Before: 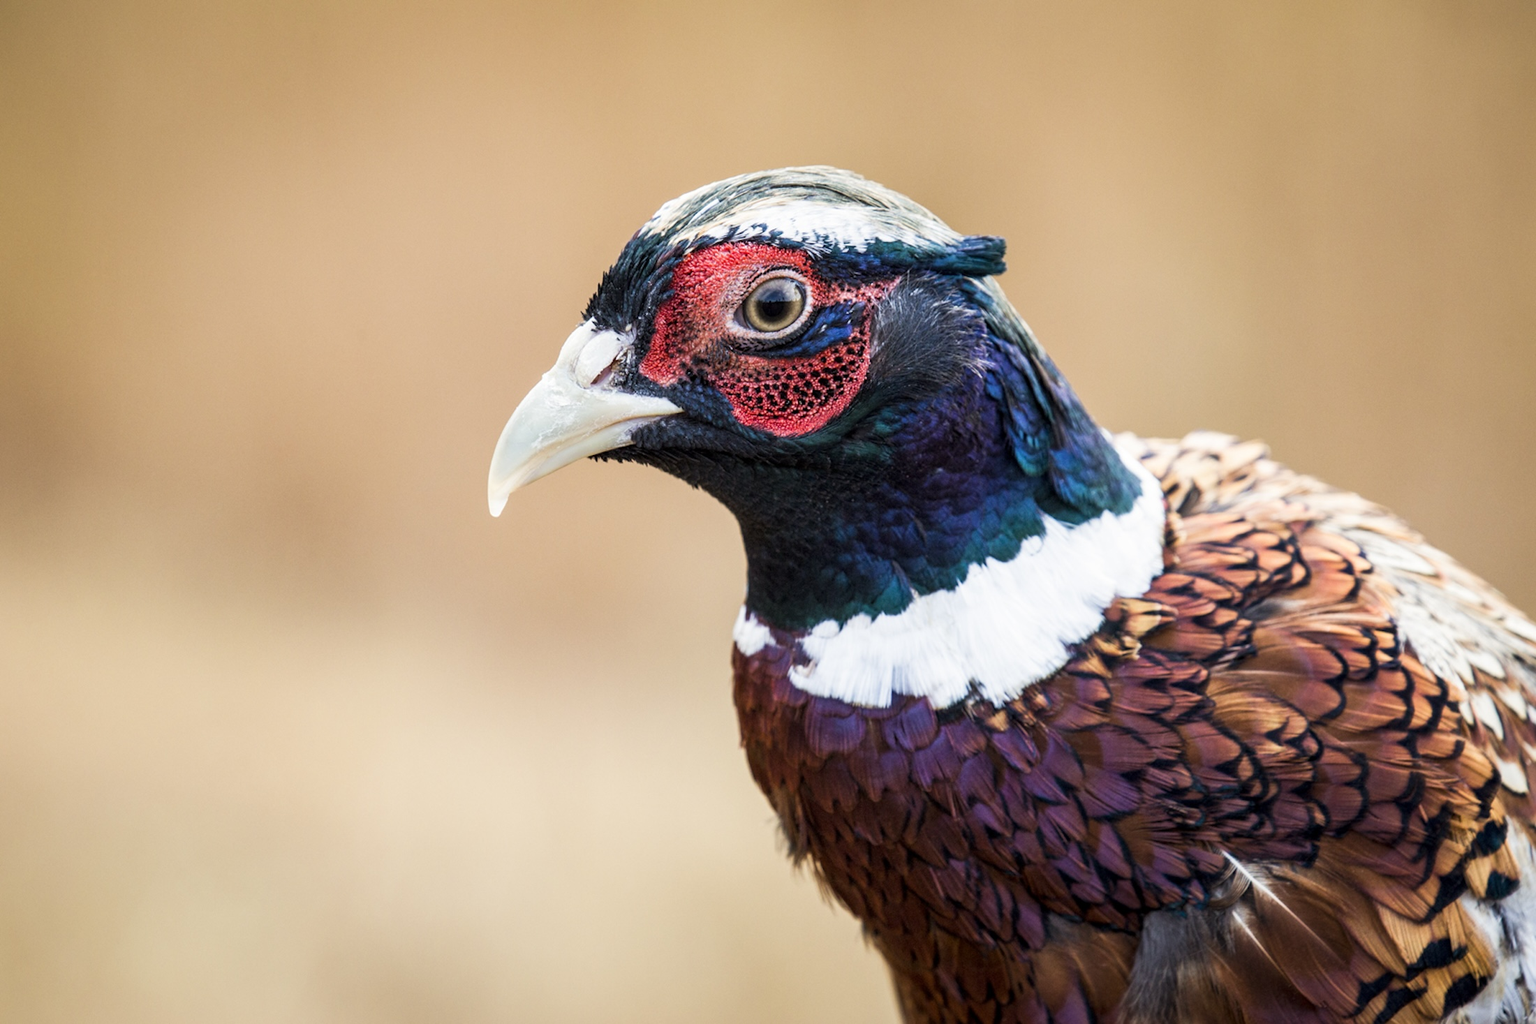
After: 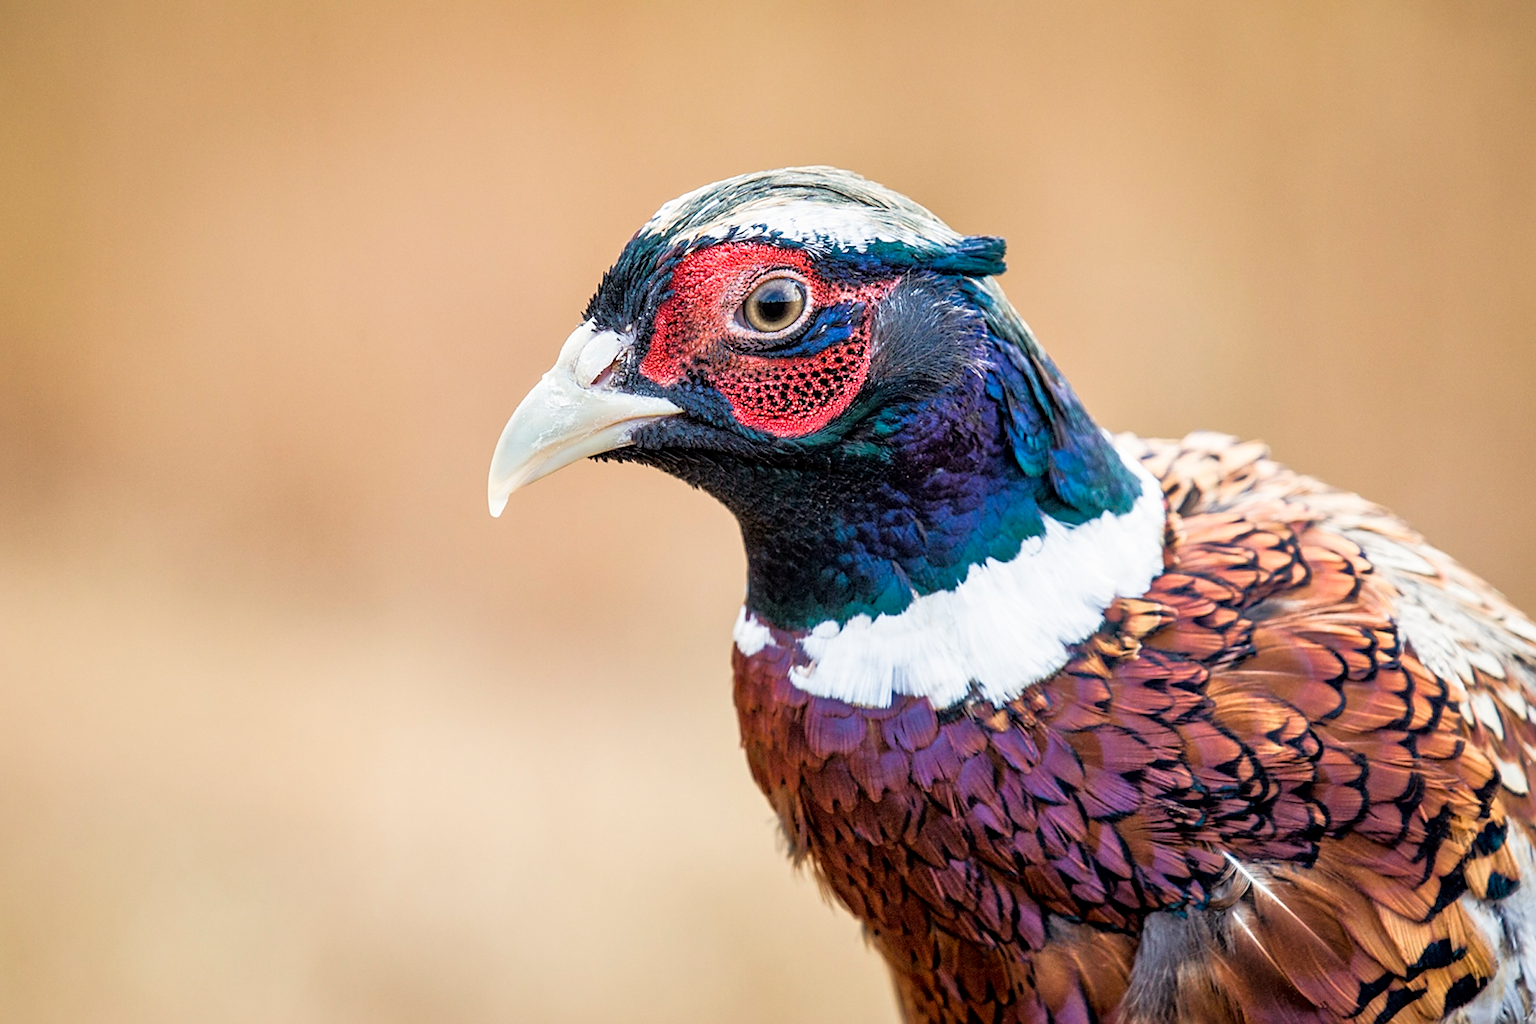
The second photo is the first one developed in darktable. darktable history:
sharpen: on, module defaults
tone equalizer: -7 EV 0.164 EV, -6 EV 0.614 EV, -5 EV 1.11 EV, -4 EV 1.31 EV, -3 EV 1.12 EV, -2 EV 0.6 EV, -1 EV 0.162 EV
